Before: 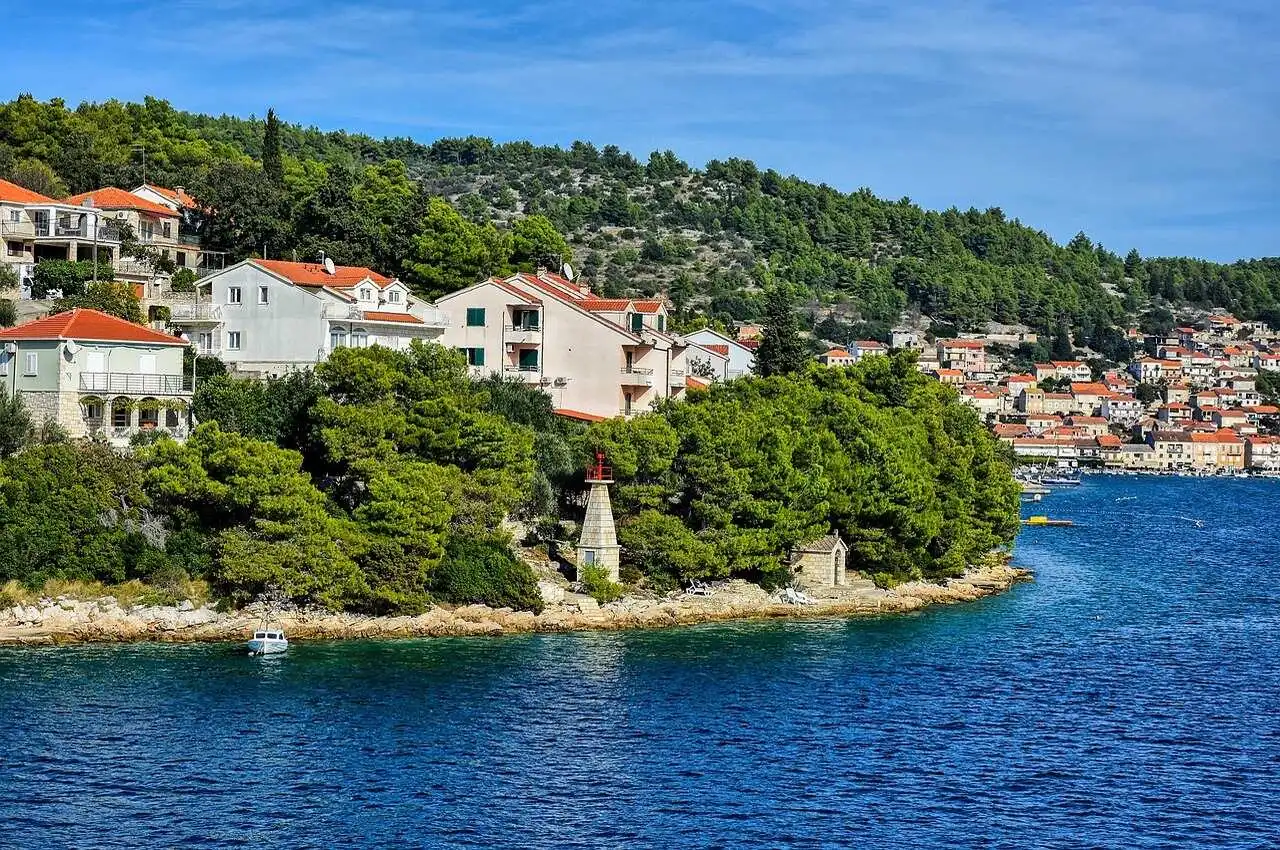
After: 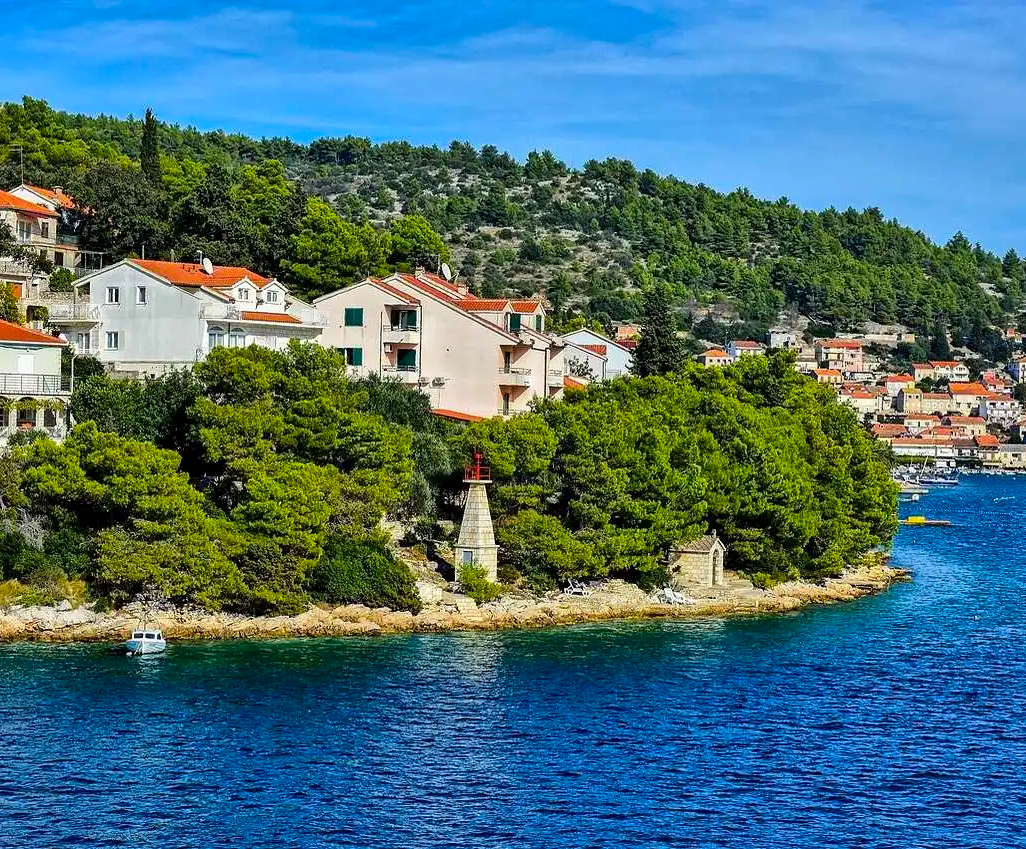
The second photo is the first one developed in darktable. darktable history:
color balance rgb: perceptual saturation grading › global saturation 20%, global vibrance 20%
crop and rotate: left 9.597%, right 10.195%
local contrast: mode bilateral grid, contrast 20, coarseness 50, detail 120%, midtone range 0.2
